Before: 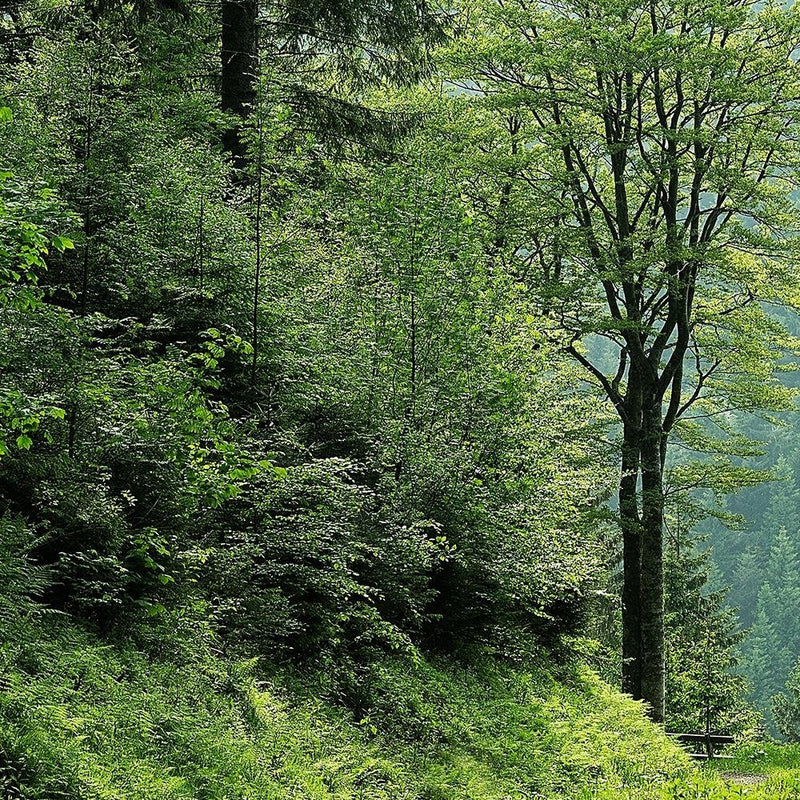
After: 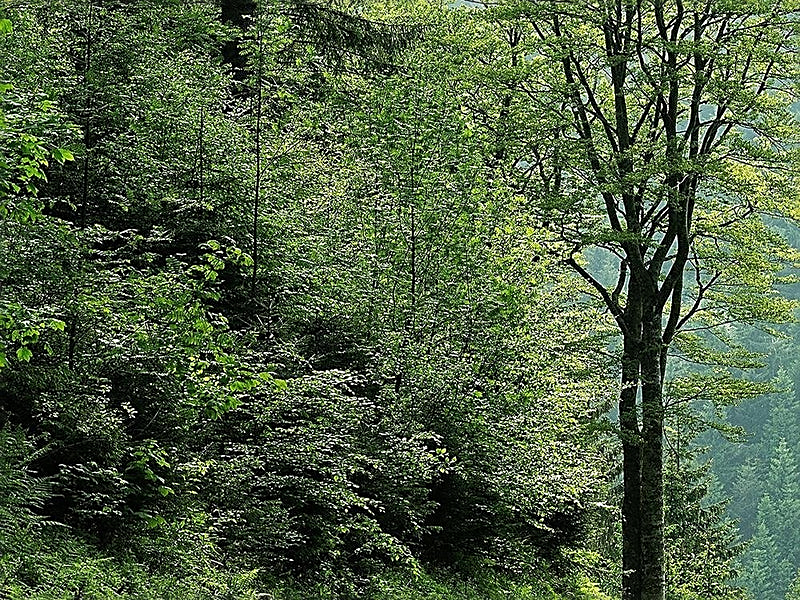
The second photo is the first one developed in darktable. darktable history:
crop: top 11.054%, bottom 13.918%
sharpen: on, module defaults
